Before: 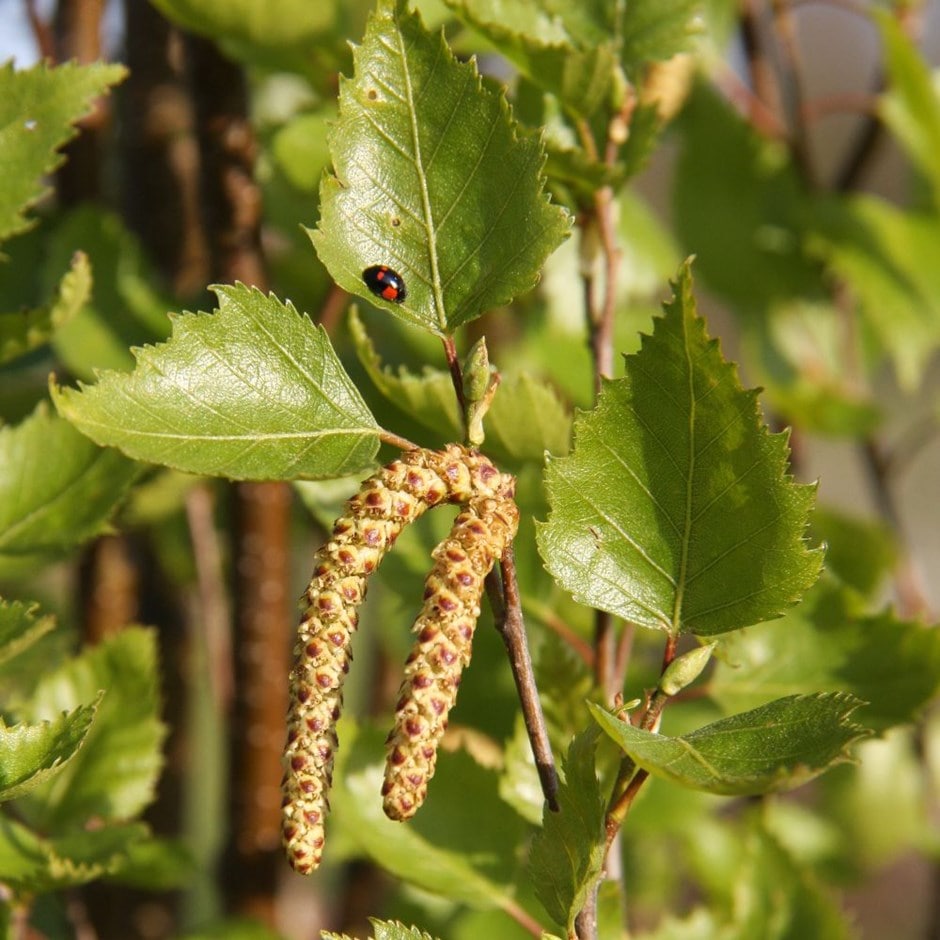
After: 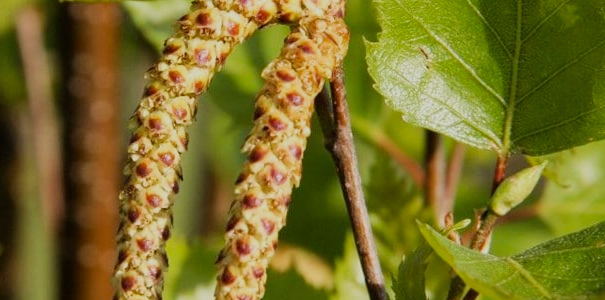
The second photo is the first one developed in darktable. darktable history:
contrast brightness saturation: saturation 0.13
white balance: red 0.976, blue 1.04
filmic rgb: black relative exposure -7.65 EV, white relative exposure 4.56 EV, hardness 3.61, contrast 1.05
crop: left 18.091%, top 51.13%, right 17.525%, bottom 16.85%
